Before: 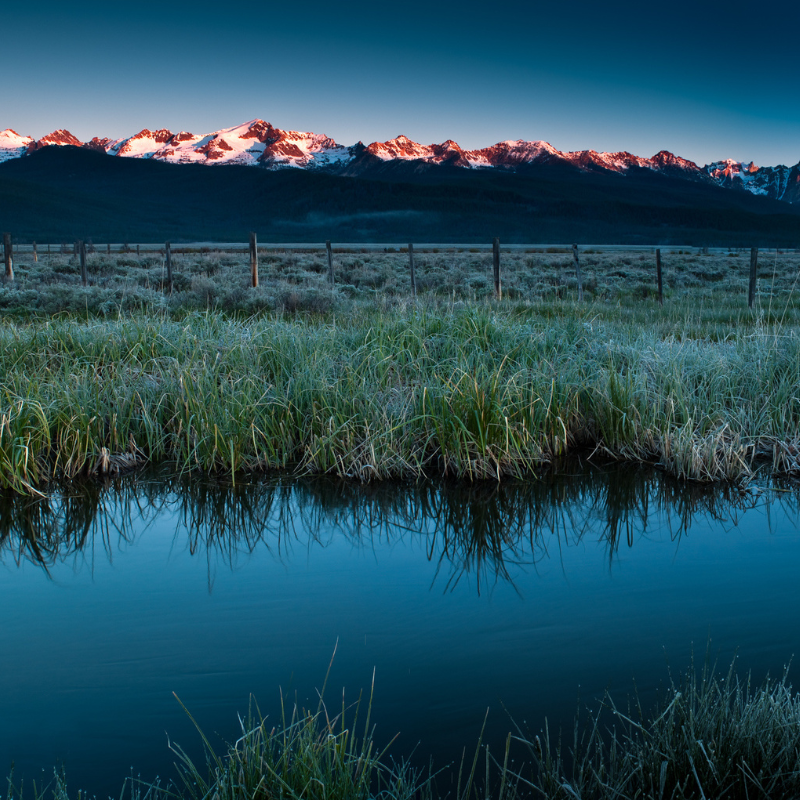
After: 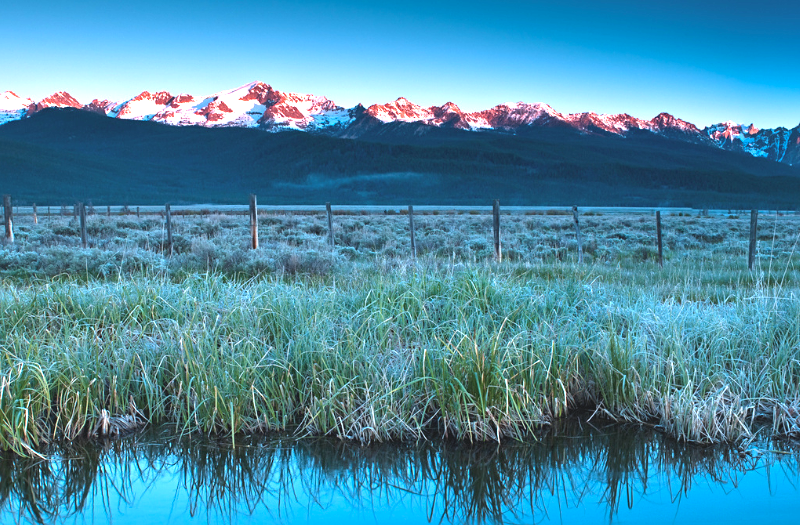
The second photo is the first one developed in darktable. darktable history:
exposure: black level correction 0, exposure 1.45 EV, compensate exposure bias true, compensate highlight preservation false
color correction: highlights a* -2.24, highlights b* -18.1
crop and rotate: top 4.848%, bottom 29.503%
sharpen: amount 0.2
contrast brightness saturation: contrast -0.15, brightness 0.05, saturation -0.12
